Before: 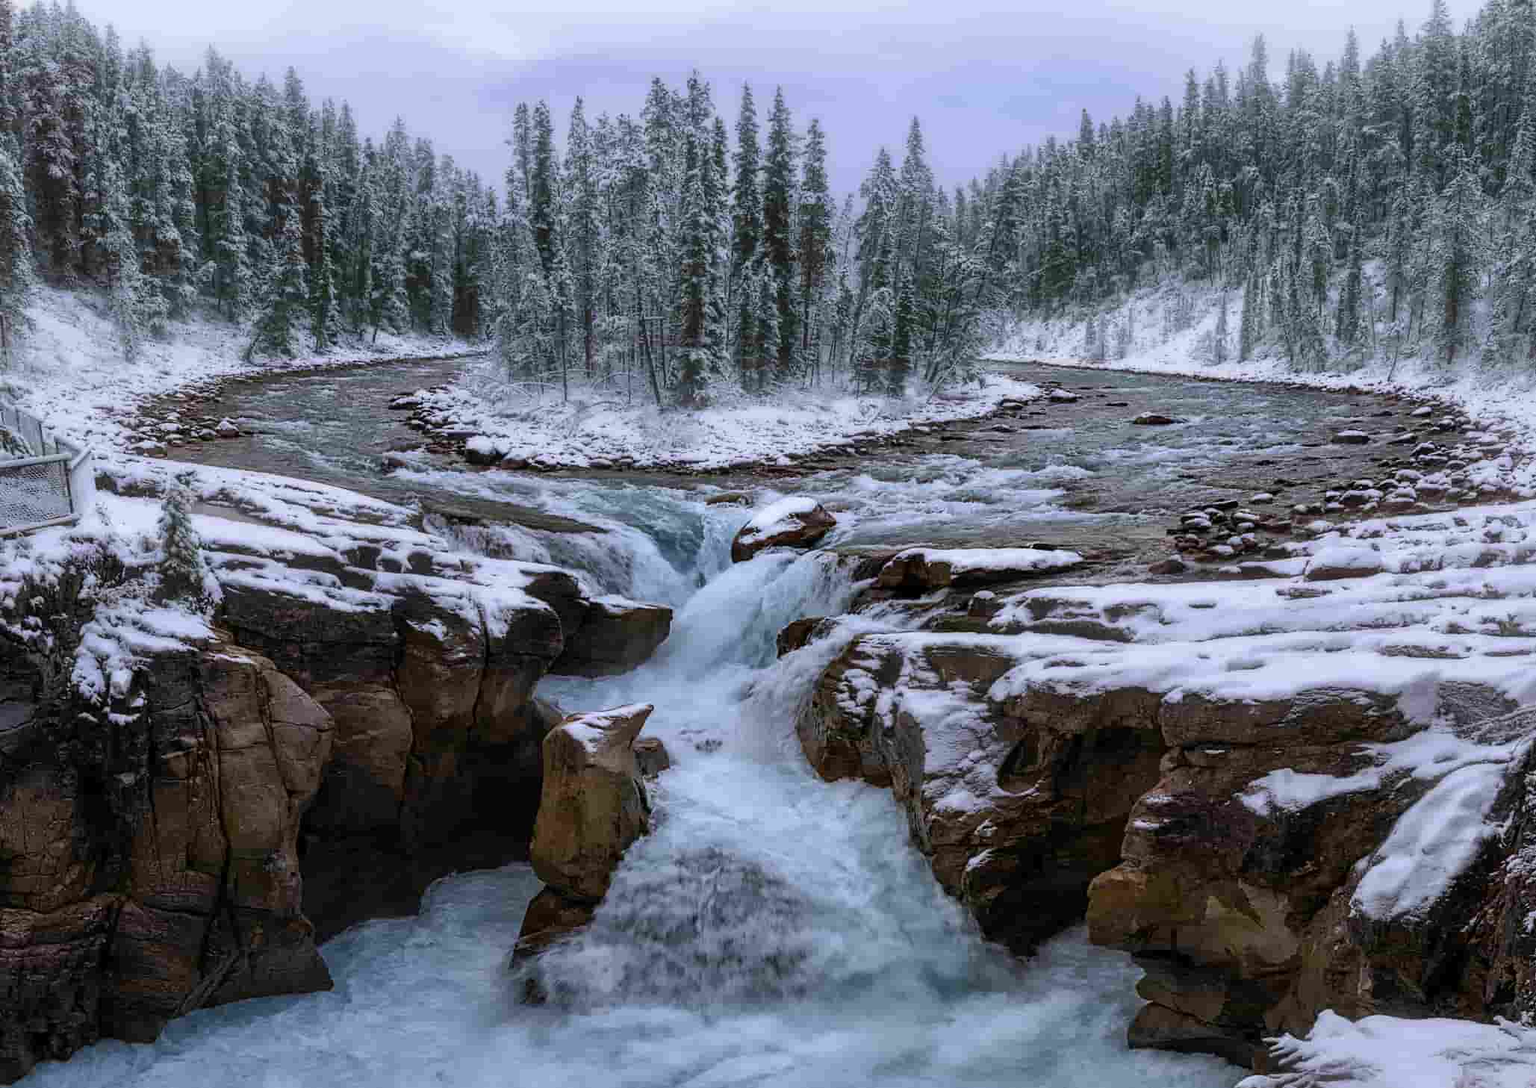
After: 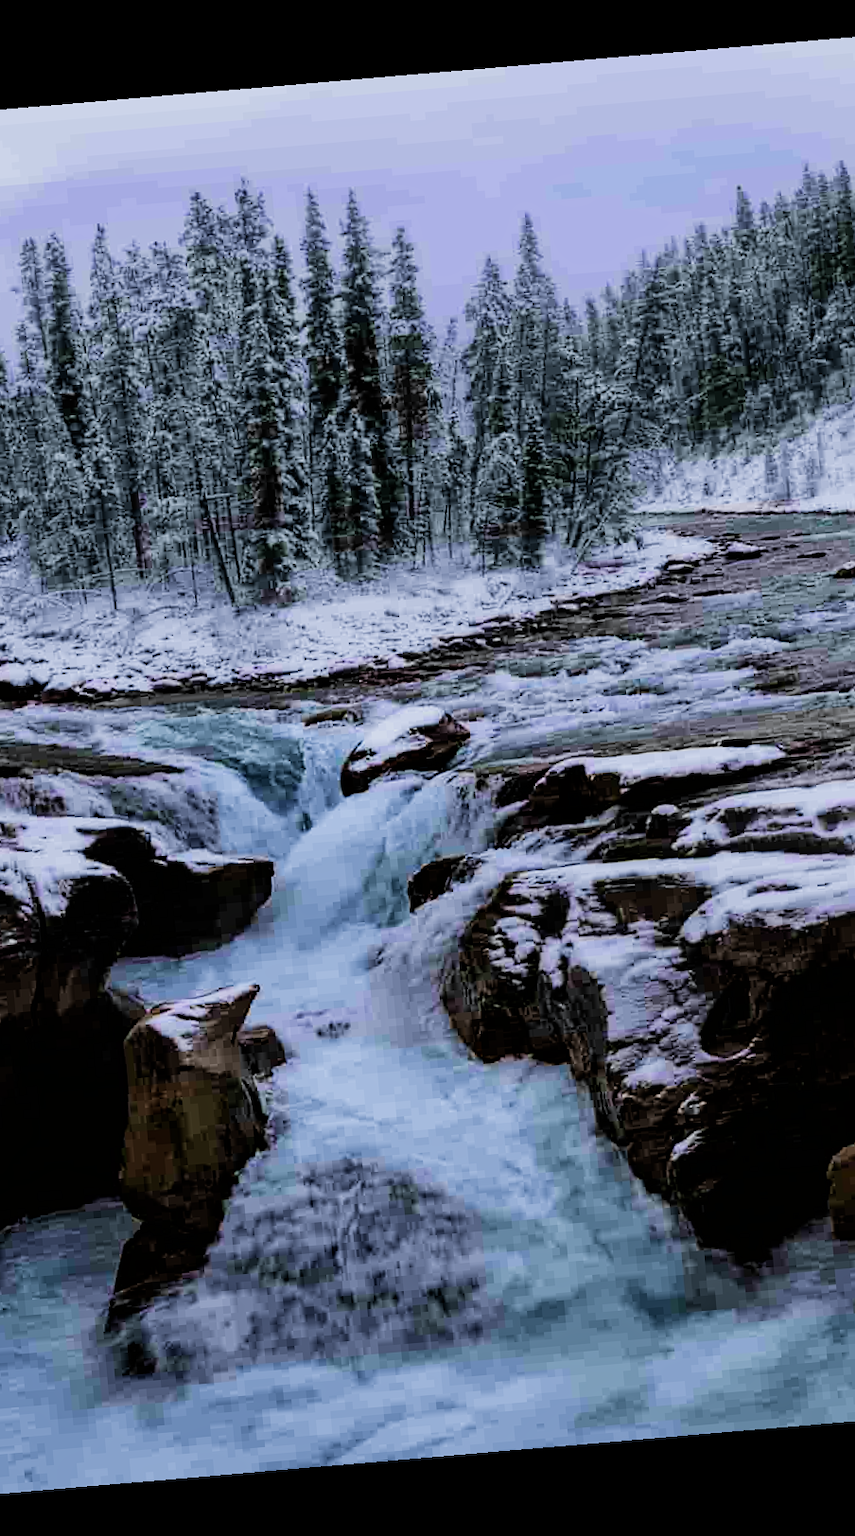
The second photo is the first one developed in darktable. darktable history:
sharpen: radius 5.325, amount 0.312, threshold 26.433
filmic rgb: black relative exposure -5 EV, hardness 2.88, contrast 1.3, highlights saturation mix -30%
white balance: red 0.983, blue 1.036
haze removal: compatibility mode true, adaptive false
rotate and perspective: rotation -4.86°, automatic cropping off
velvia: strength 15%
crop: left 31.229%, right 27.105%
